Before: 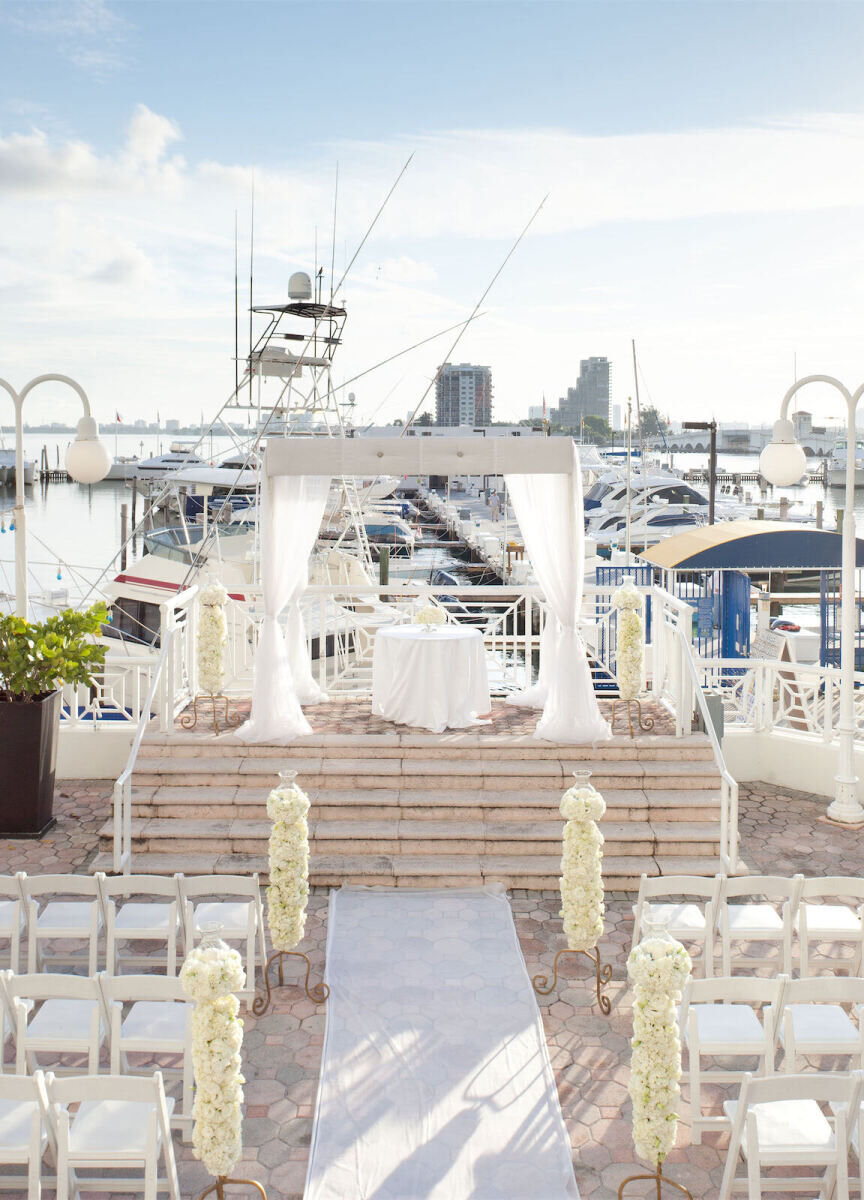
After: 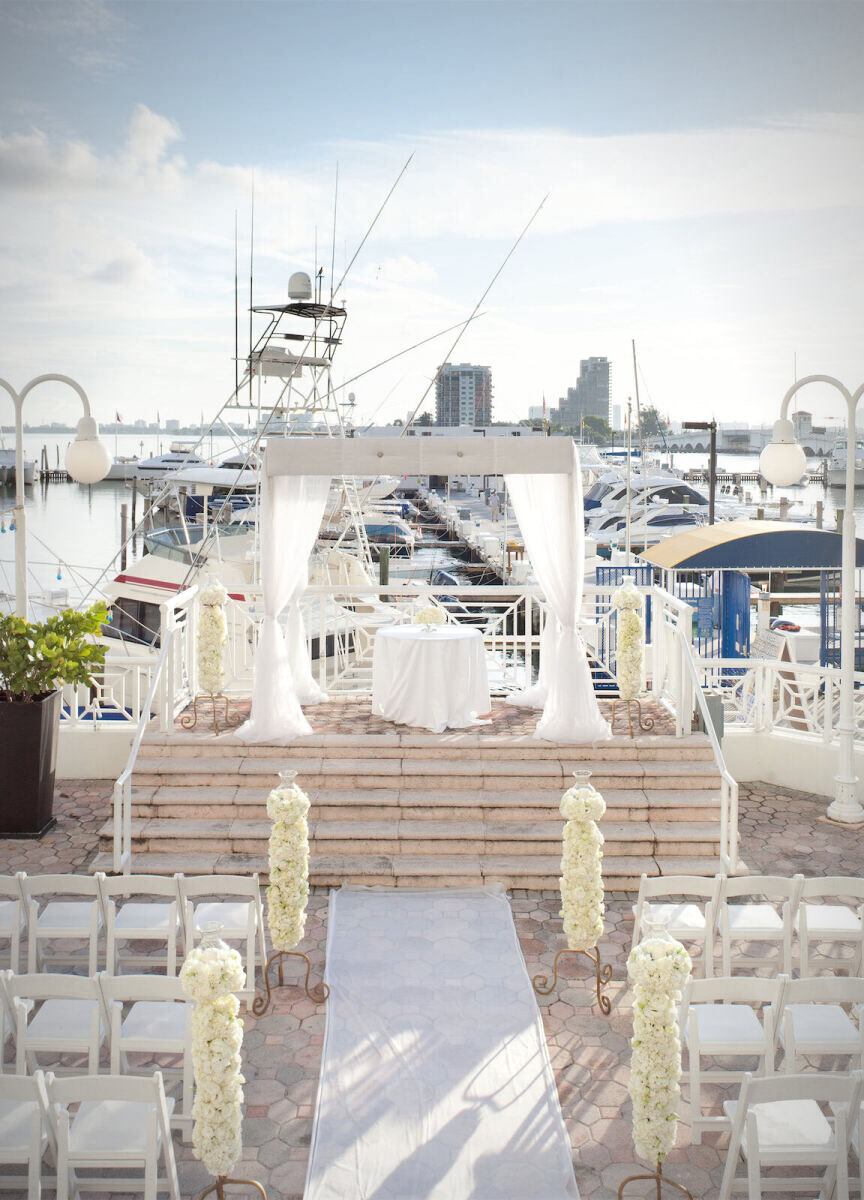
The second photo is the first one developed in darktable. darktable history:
vignetting: fall-off radius 59.99%, automatic ratio true
tone equalizer: edges refinement/feathering 500, mask exposure compensation -1.57 EV, preserve details no
